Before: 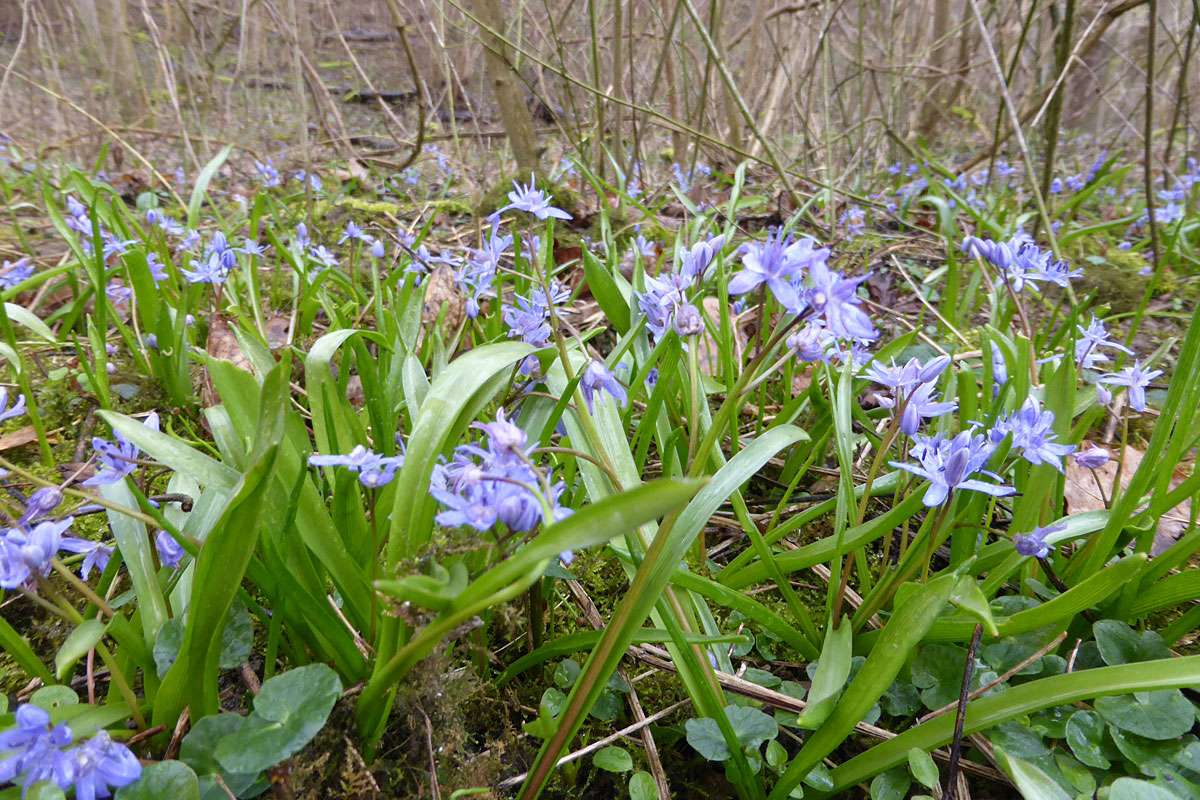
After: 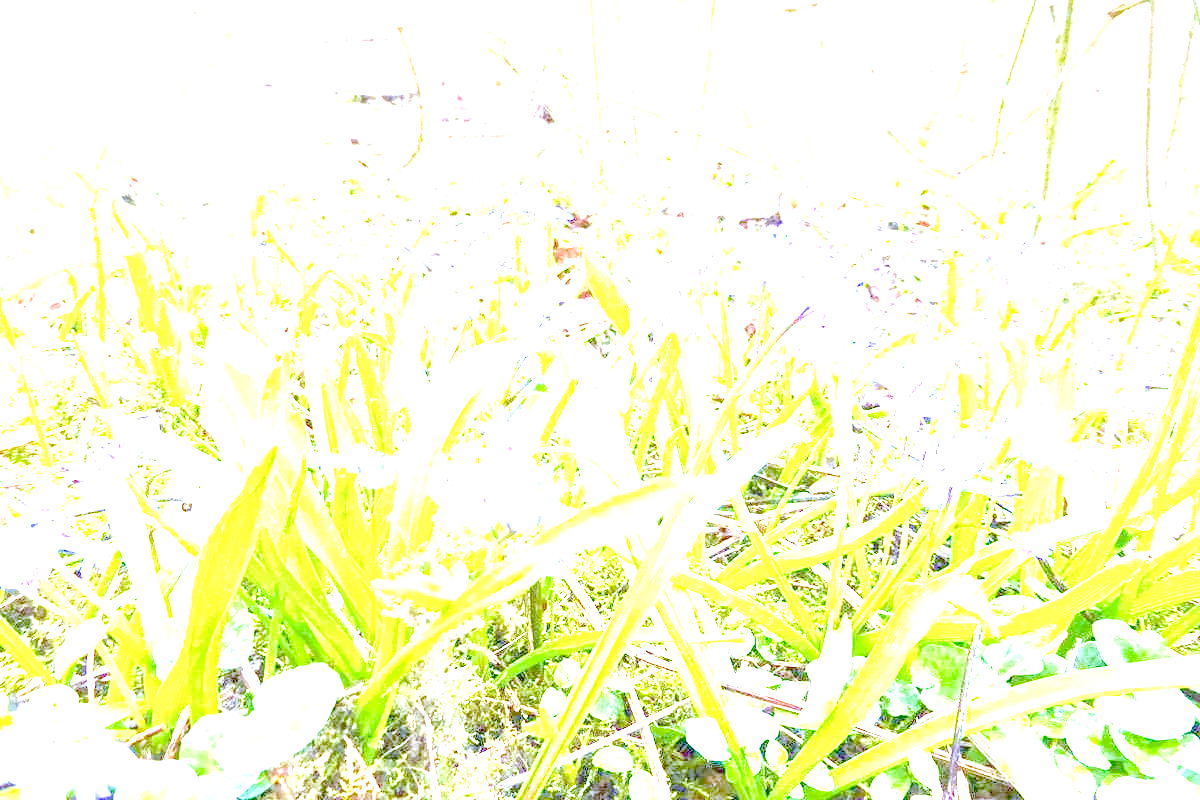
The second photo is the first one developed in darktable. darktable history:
local contrast: on, module defaults
color calibration: x 0.37, y 0.382, temperature 4313.32 K
denoise (profiled): preserve shadows 1.52, scattering 0.002, a [-1, 0, 0], compensate highlight preservation false
haze removal: compatibility mode true, adaptive false
highlight reconstruction: on, module defaults
lens correction: scale 1, crop 1, focal 35, aperture 2.8, distance 1.17, camera "Canon EOS RP", lens "Canon RF 35mm F1.8 MACRO IS STM"
velvia: on, module defaults
exposure: black level correction 0, exposure 1.975 EV, compensate exposure bias true, compensate highlight preservation false
color balance rgb: perceptual saturation grading › global saturation 35%, perceptual saturation grading › highlights -25%, perceptual saturation grading › shadows 50%
